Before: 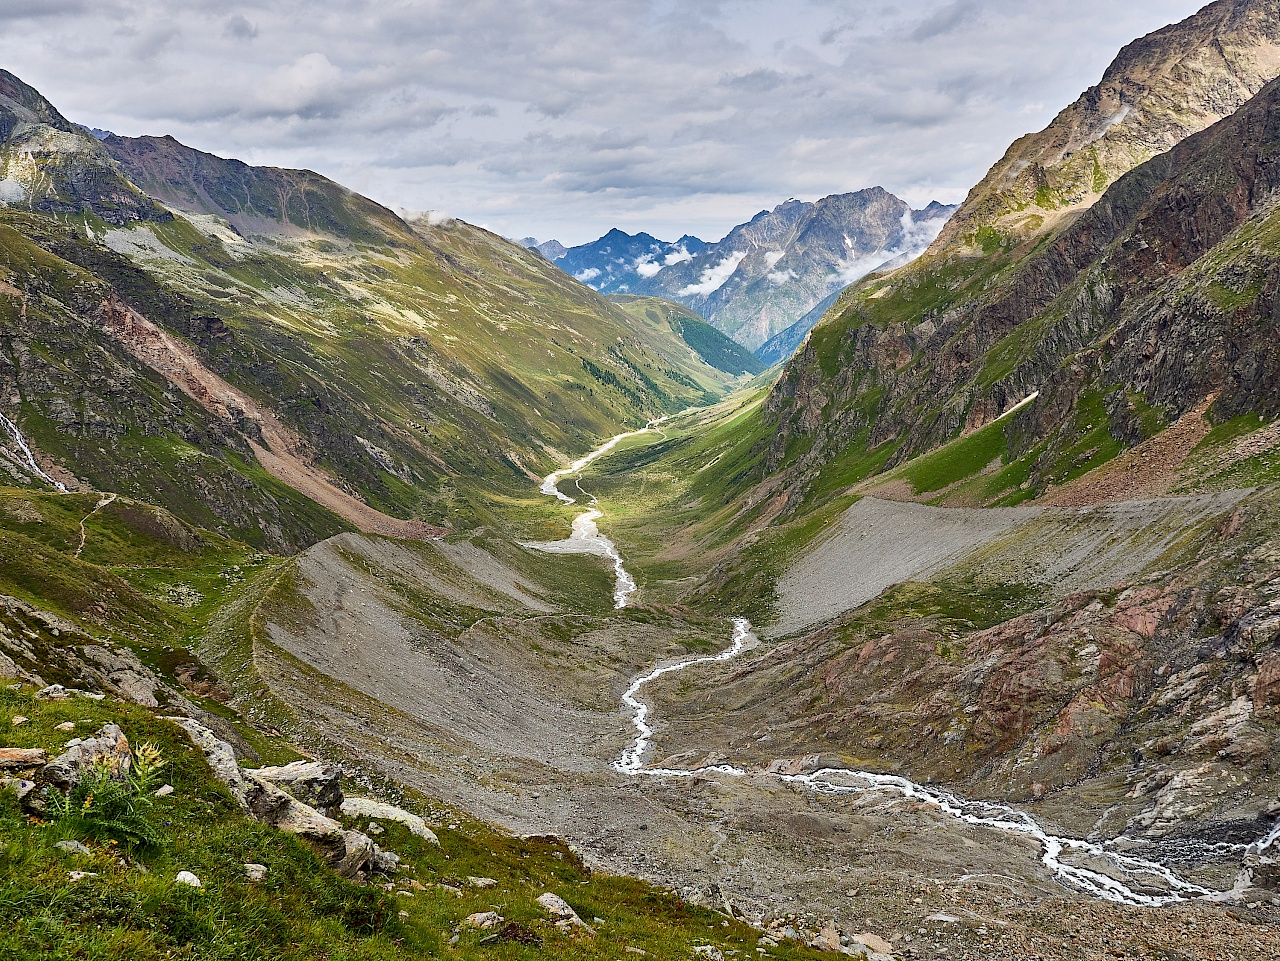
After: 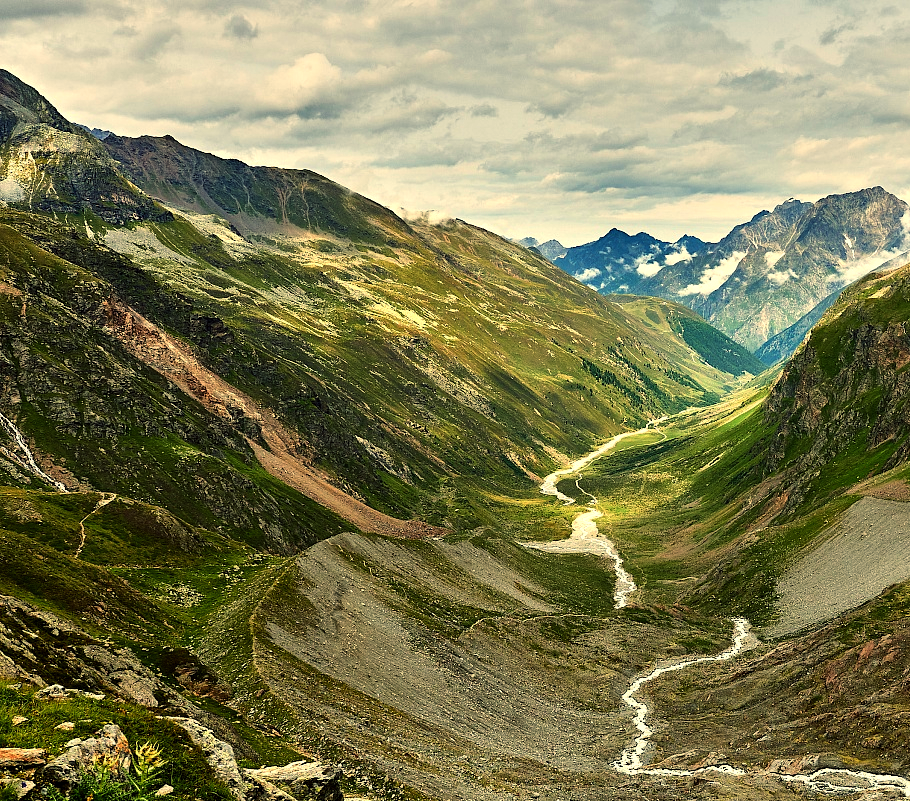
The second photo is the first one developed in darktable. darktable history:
crop: right 28.885%, bottom 16.626%
color balance: mode lift, gamma, gain (sRGB), lift [1.014, 0.966, 0.918, 0.87], gamma [0.86, 0.734, 0.918, 0.976], gain [1.063, 1.13, 1.063, 0.86]
